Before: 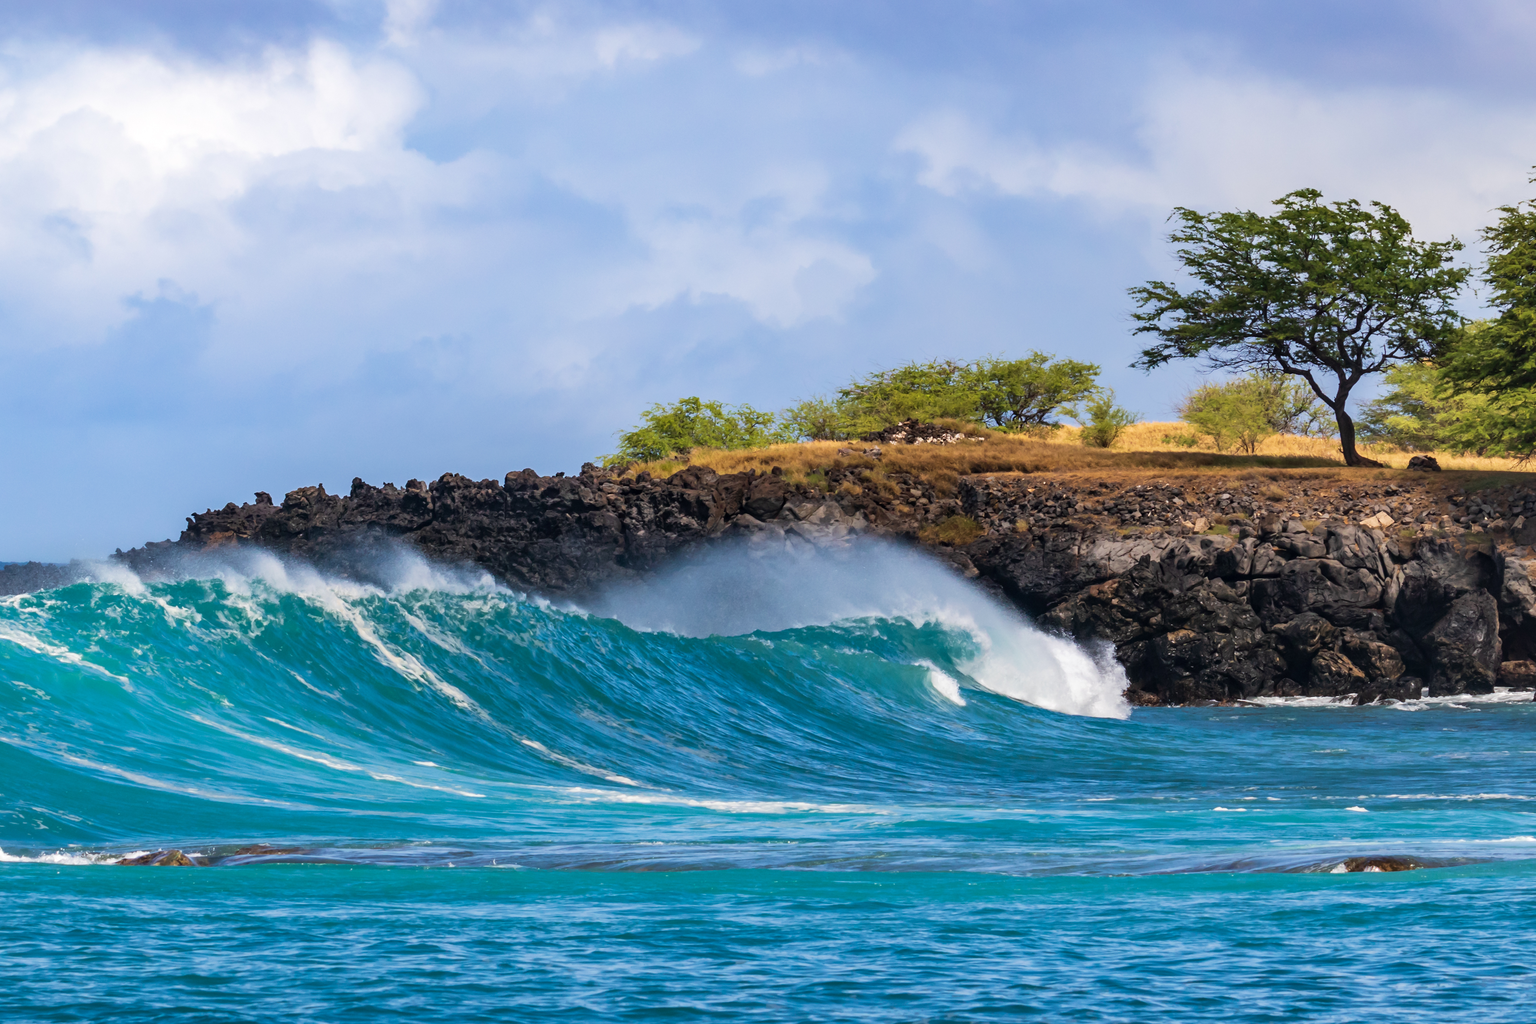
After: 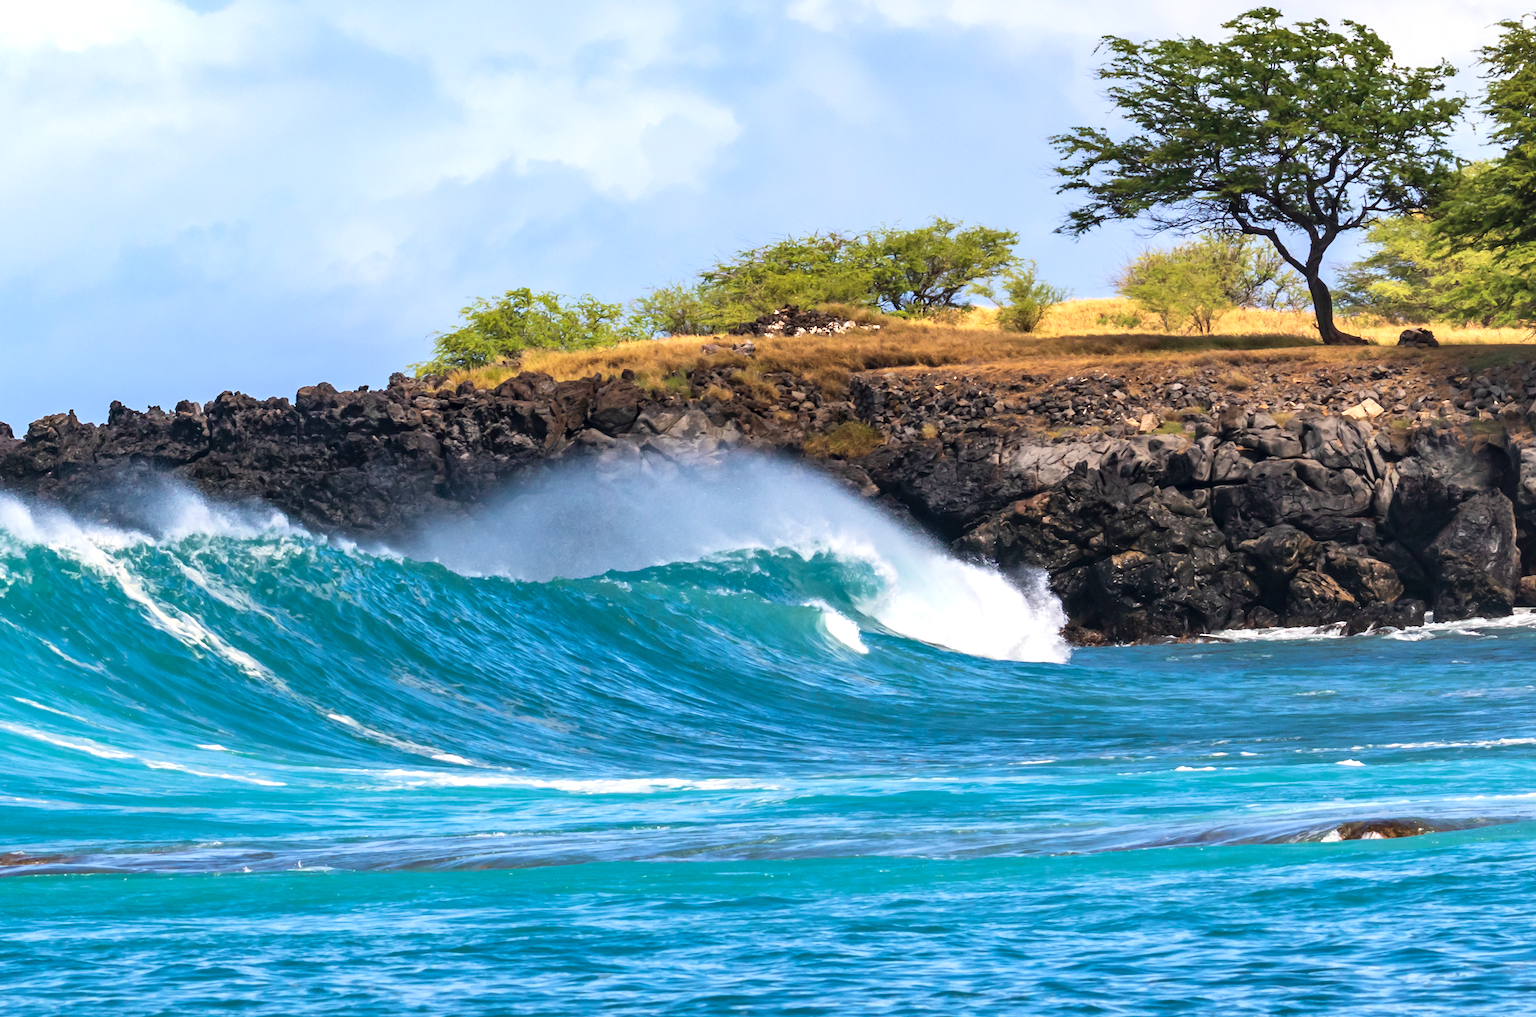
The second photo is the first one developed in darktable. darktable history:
crop: left 16.315%, top 14.246%
exposure: exposure 0.574 EV, compensate highlight preservation false
rotate and perspective: rotation -2°, crop left 0.022, crop right 0.978, crop top 0.049, crop bottom 0.951
